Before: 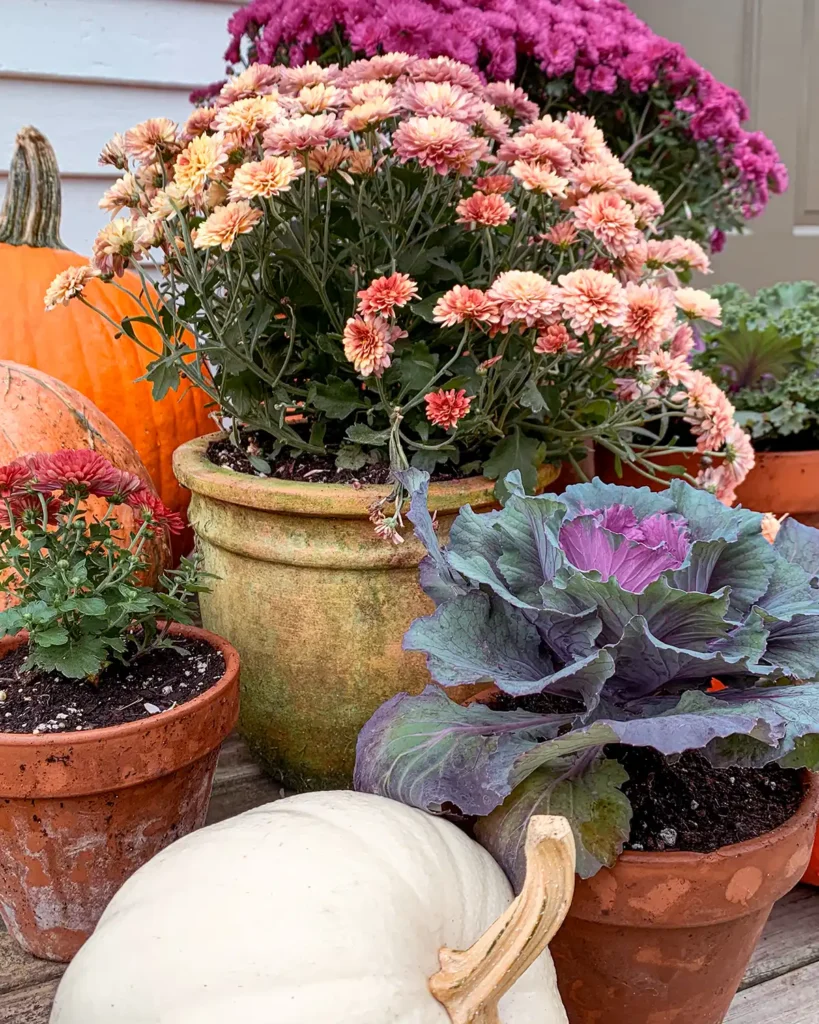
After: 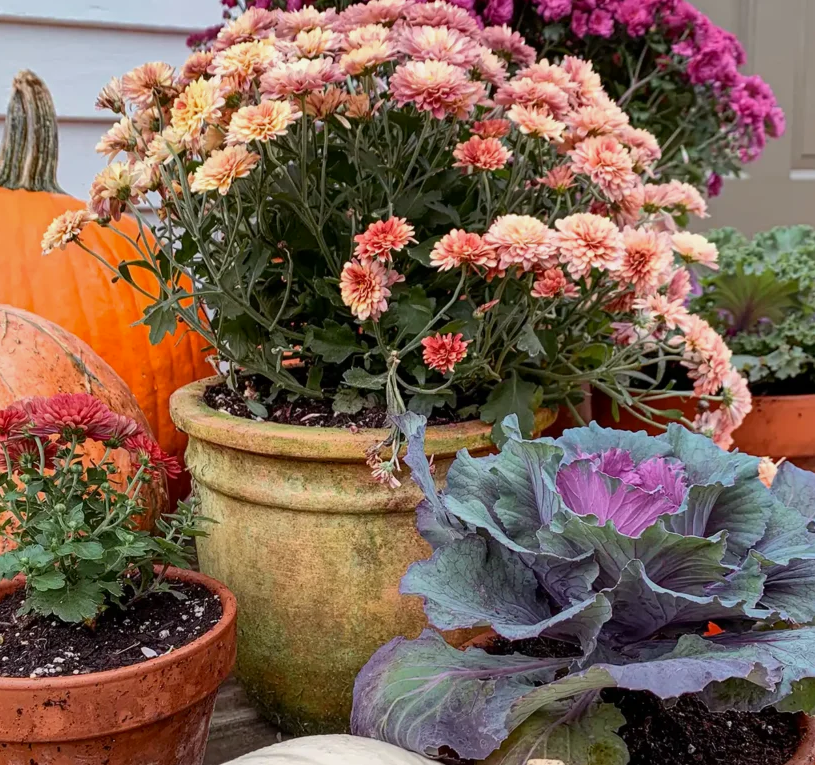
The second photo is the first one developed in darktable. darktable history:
crop: left 0.387%, top 5.469%, bottom 19.809%
shadows and highlights: shadows -20, white point adjustment -2, highlights -35
